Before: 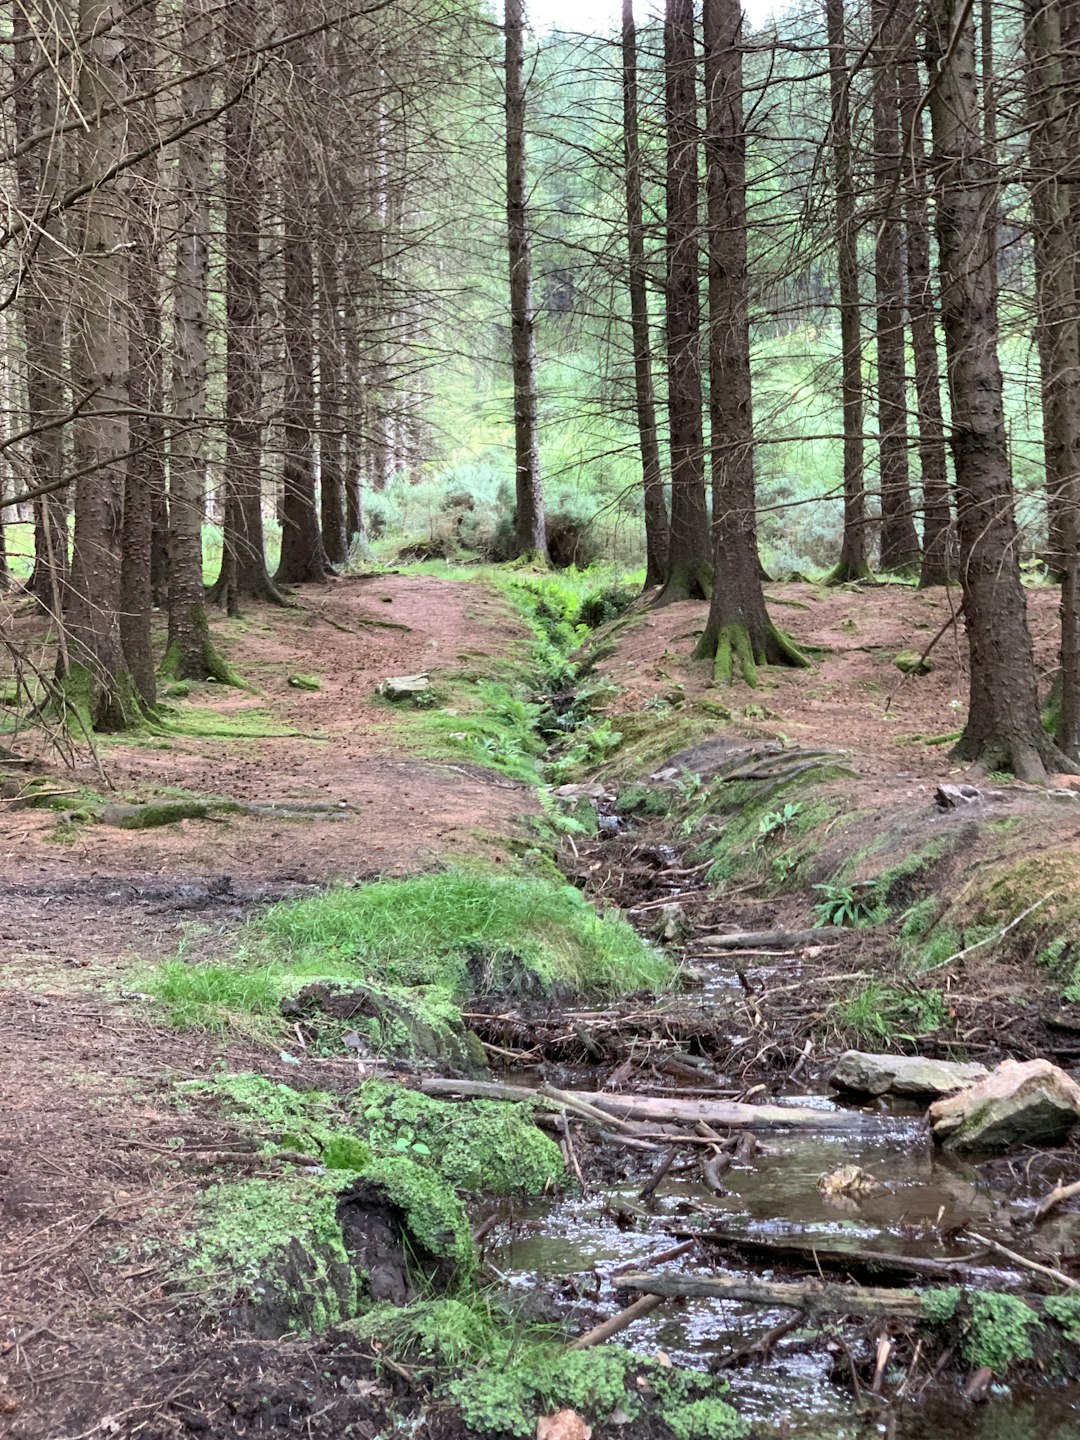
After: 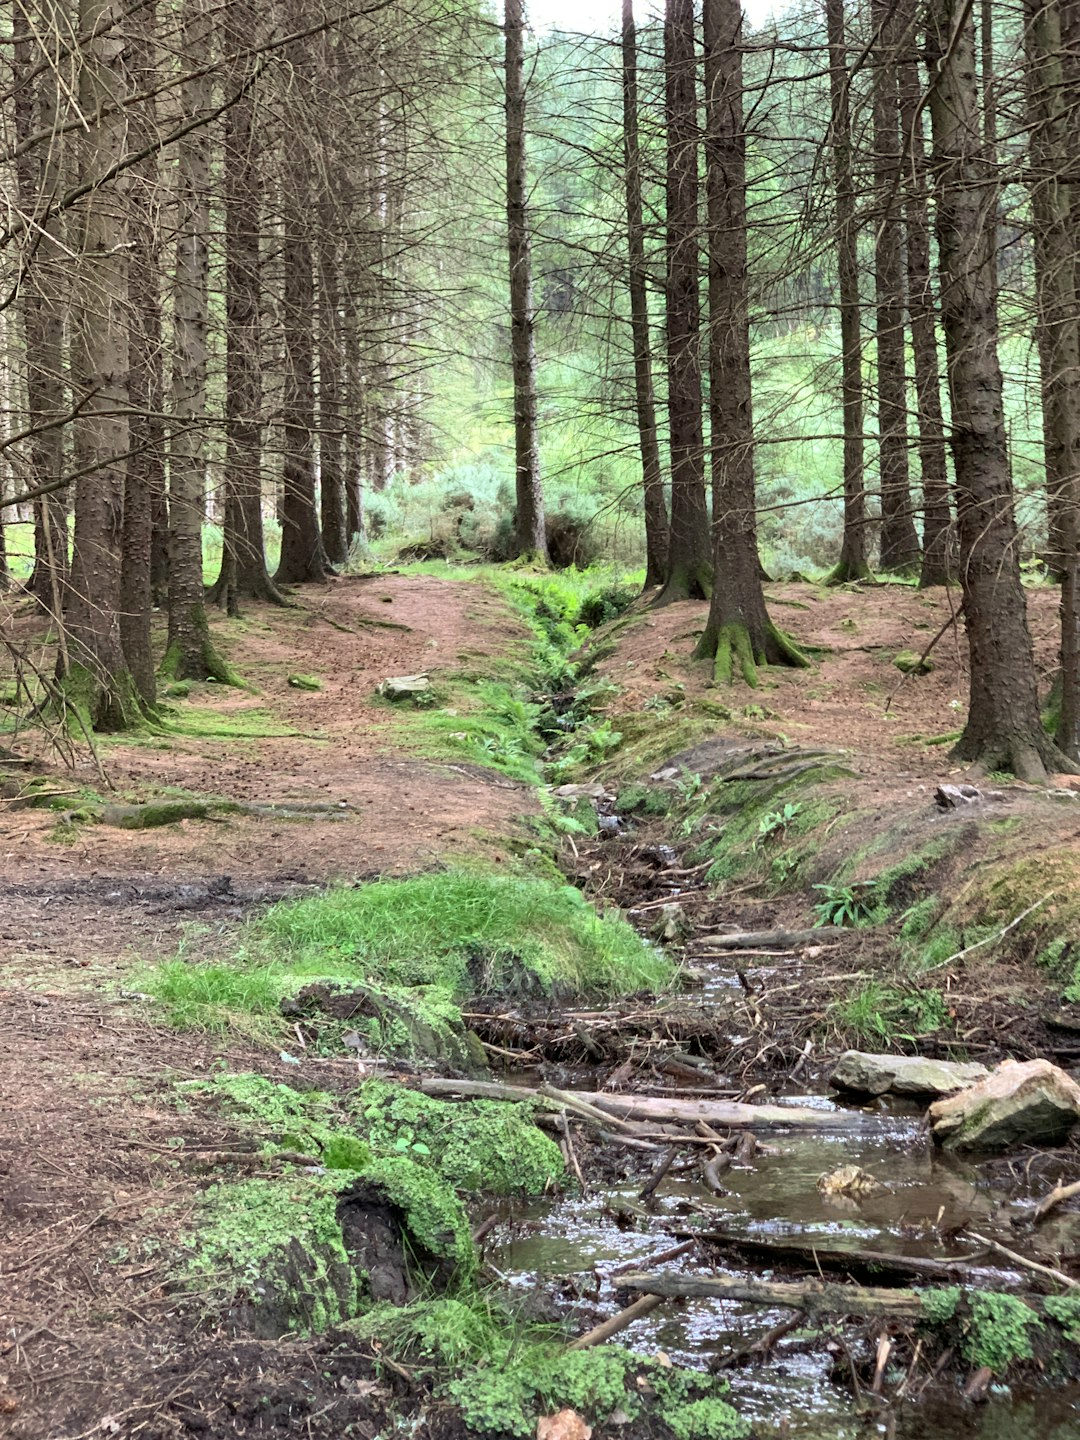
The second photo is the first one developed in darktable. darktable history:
rgb curve: curves: ch2 [(0, 0) (0.567, 0.512) (1, 1)], mode RGB, independent channels
